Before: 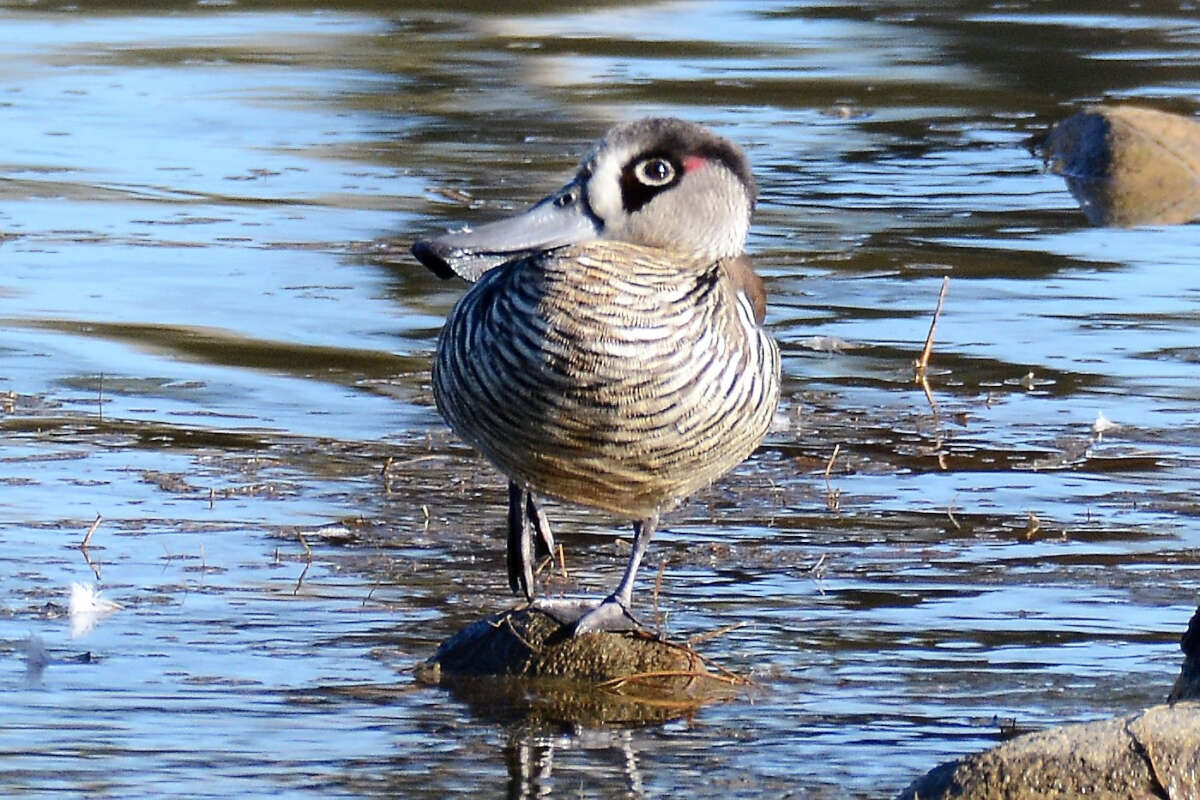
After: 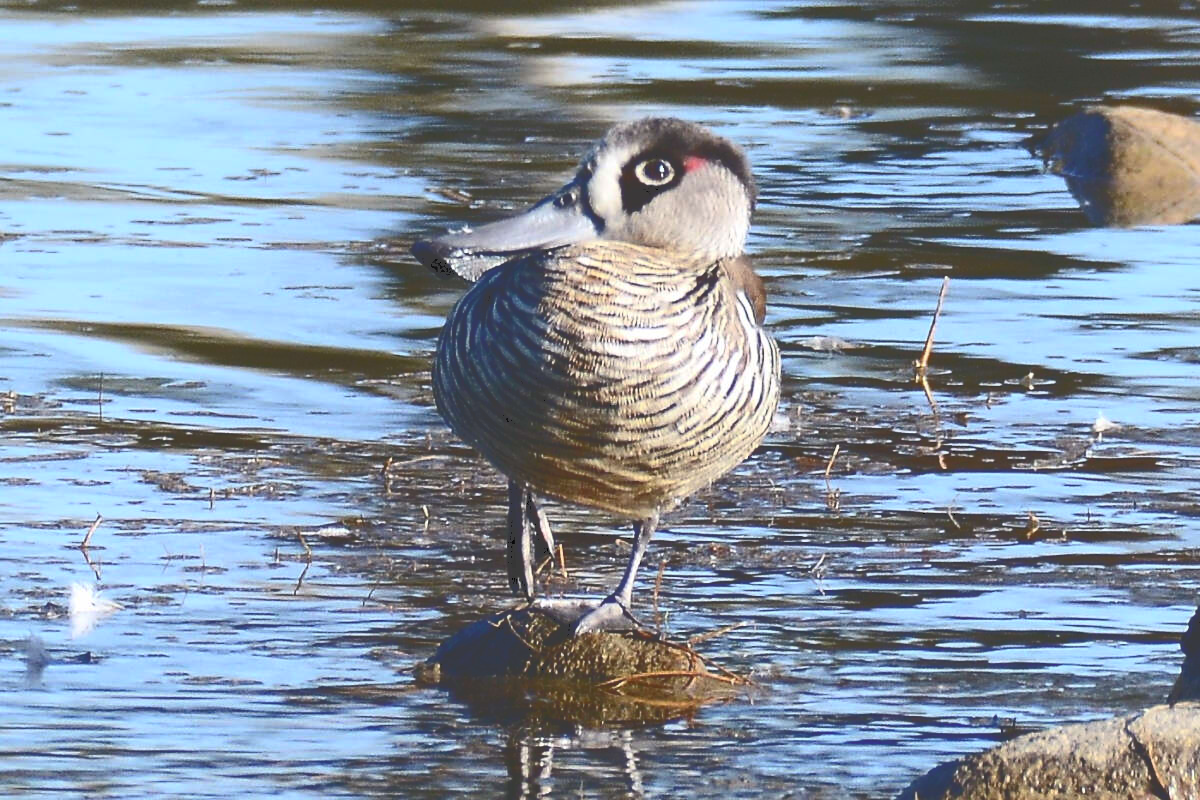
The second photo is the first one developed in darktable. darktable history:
tone curve: curves: ch0 [(0, 0) (0.003, 0.24) (0.011, 0.24) (0.025, 0.24) (0.044, 0.244) (0.069, 0.244) (0.1, 0.252) (0.136, 0.264) (0.177, 0.274) (0.224, 0.284) (0.277, 0.313) (0.335, 0.361) (0.399, 0.415) (0.468, 0.498) (0.543, 0.595) (0.623, 0.695) (0.709, 0.793) (0.801, 0.883) (0.898, 0.942) (1, 1)], color space Lab, independent channels, preserve colors none
base curve: curves: ch0 [(0, 0) (0.74, 0.67) (1, 1)], preserve colors none
